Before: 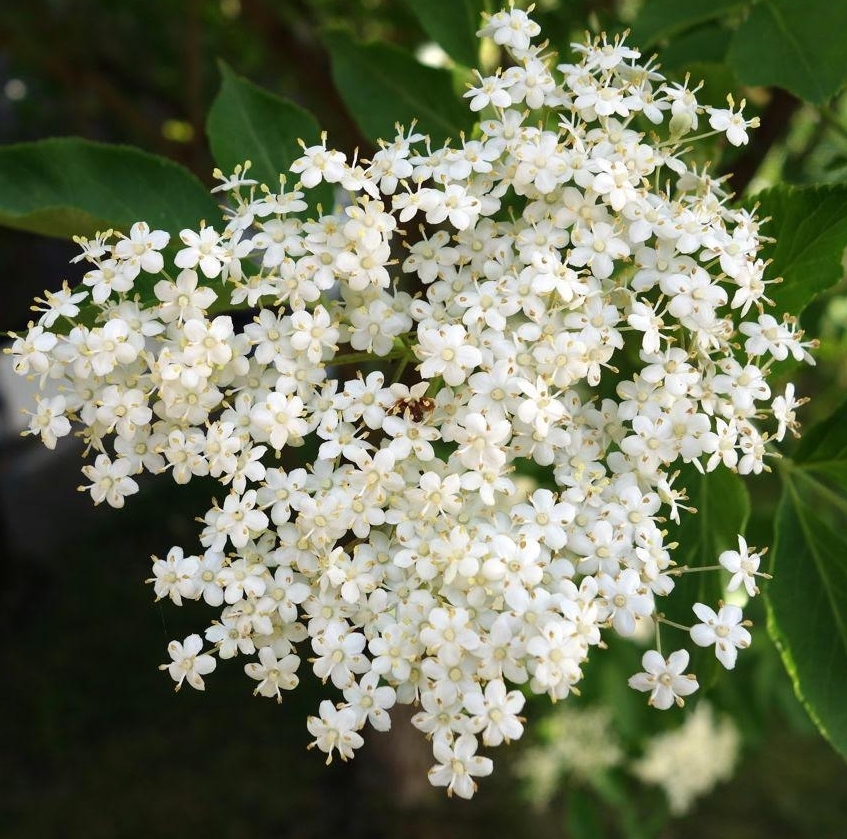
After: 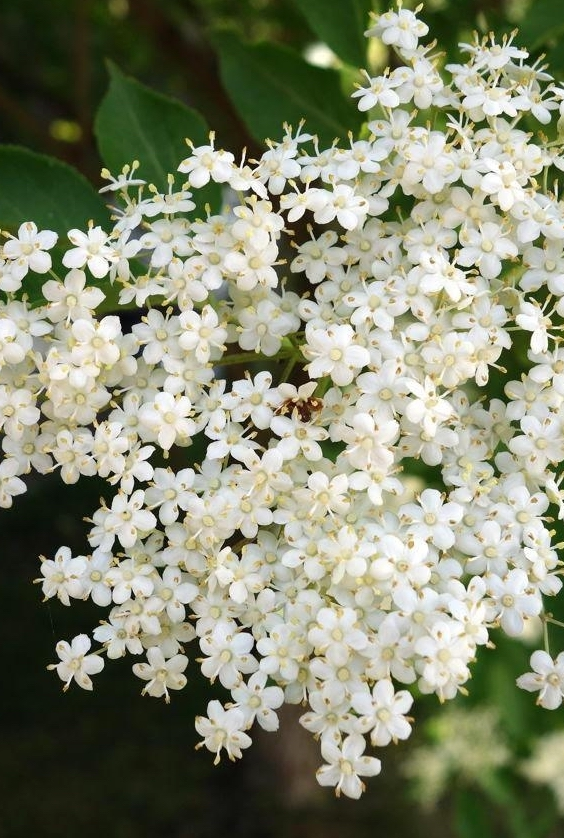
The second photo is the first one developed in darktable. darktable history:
crop and rotate: left 13.342%, right 19.991%
levels: levels [0, 0.498, 1]
